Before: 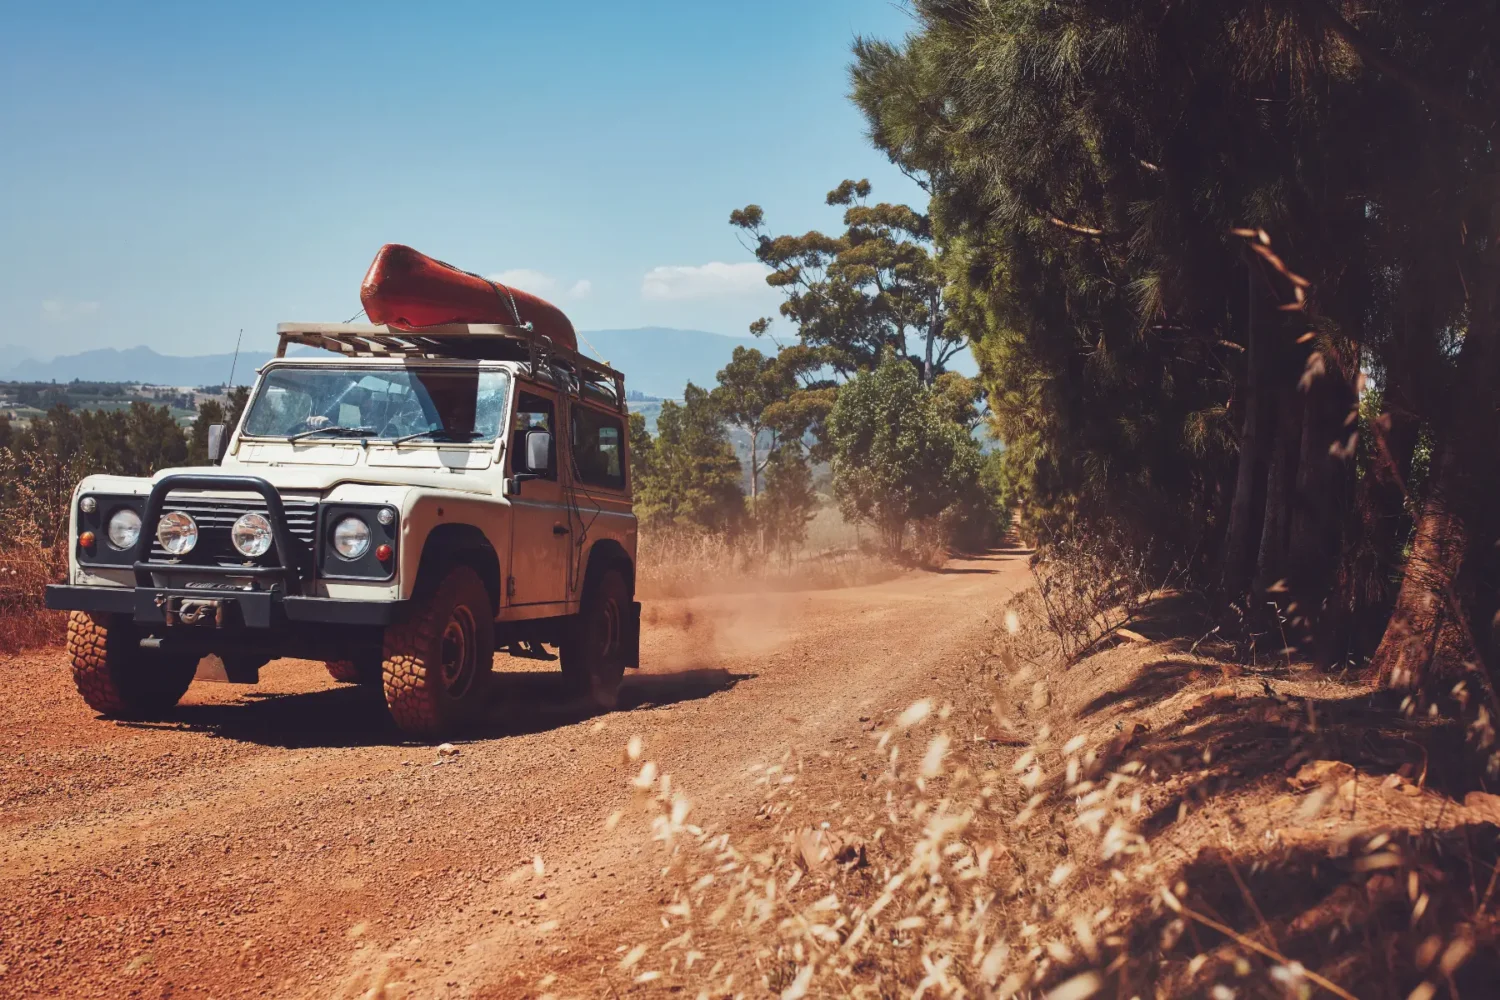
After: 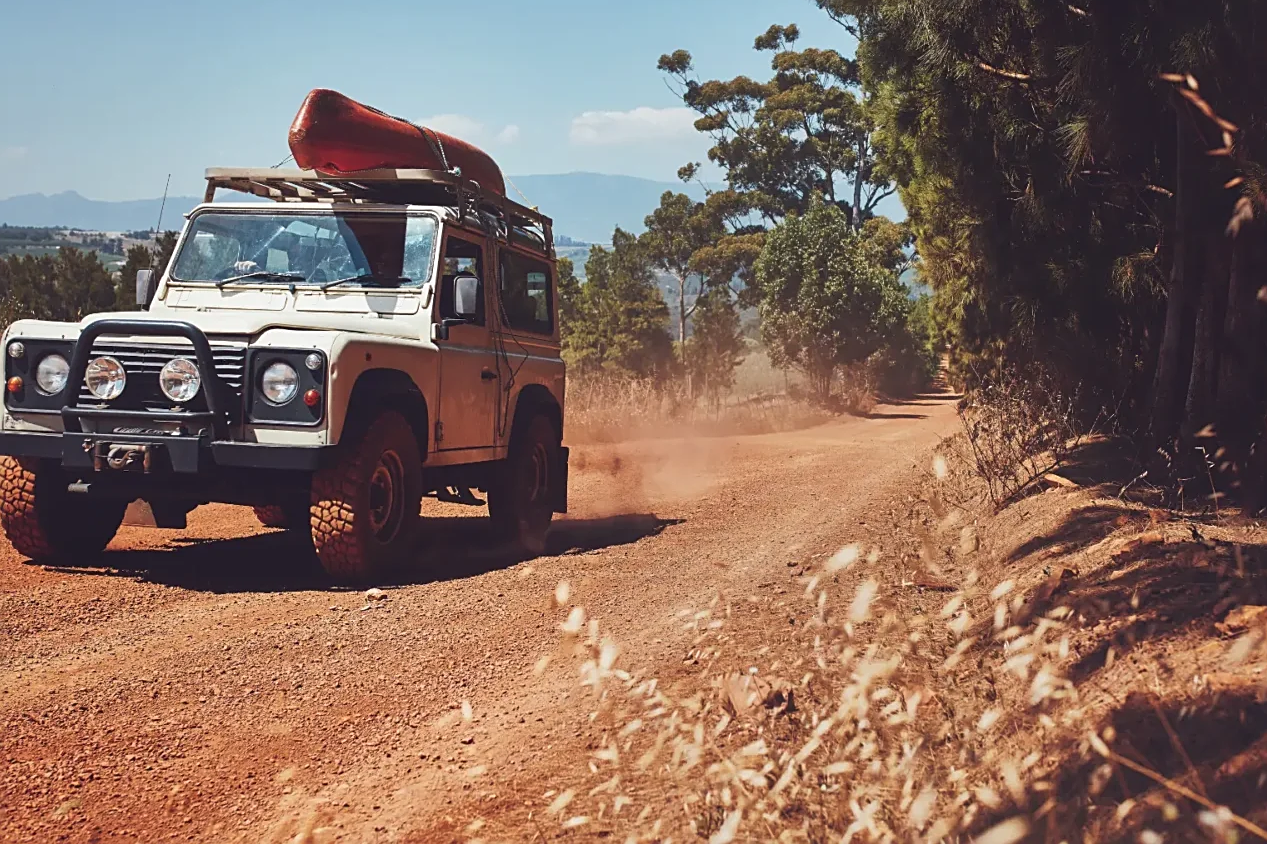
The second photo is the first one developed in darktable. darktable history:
sharpen: on, module defaults
crop and rotate: left 4.842%, top 15.51%, right 10.668%
